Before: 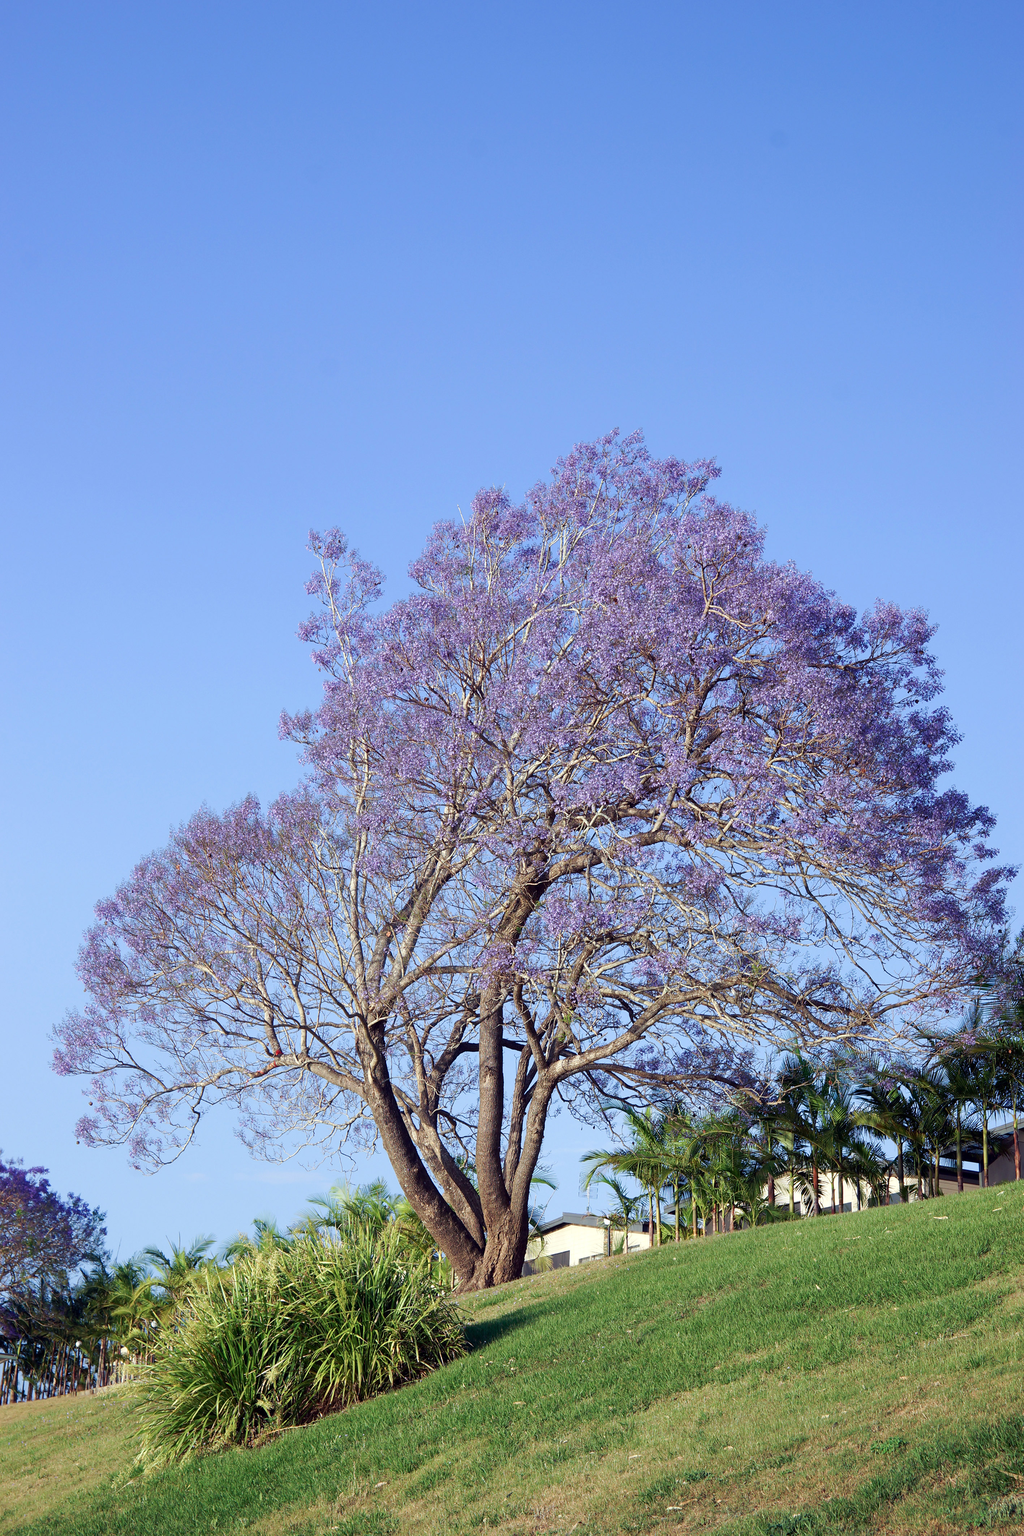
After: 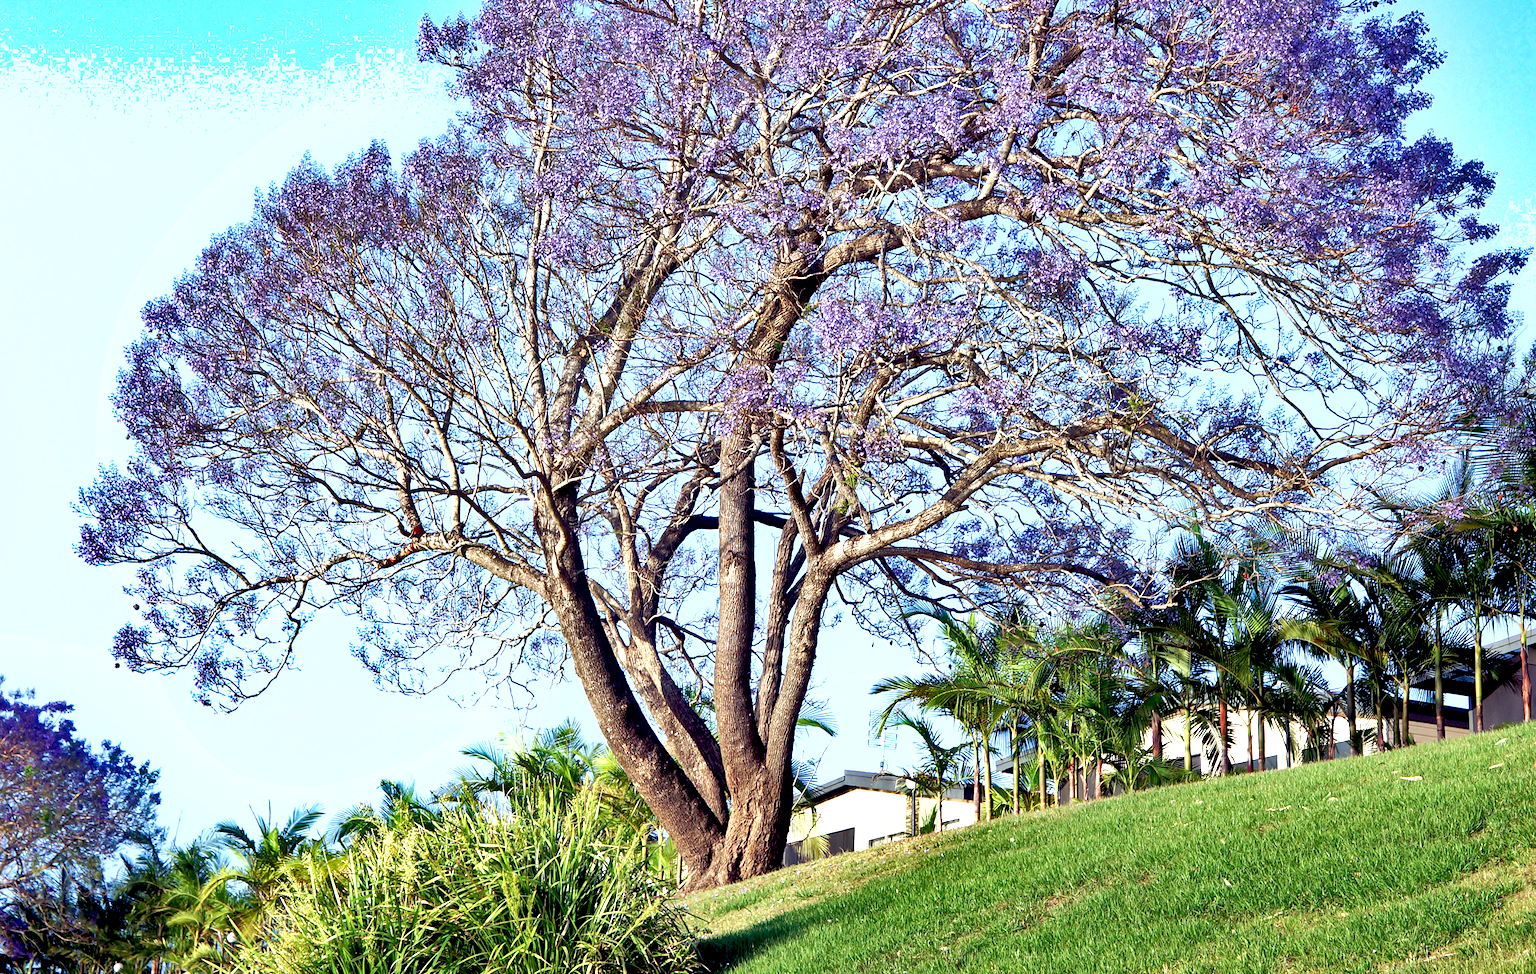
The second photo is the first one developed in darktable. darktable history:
shadows and highlights: white point adjustment -3.48, highlights -63.35, soften with gaussian
exposure: black level correction 0.011, exposure 1.079 EV, compensate highlight preservation false
crop: top 45.513%, bottom 12.163%
